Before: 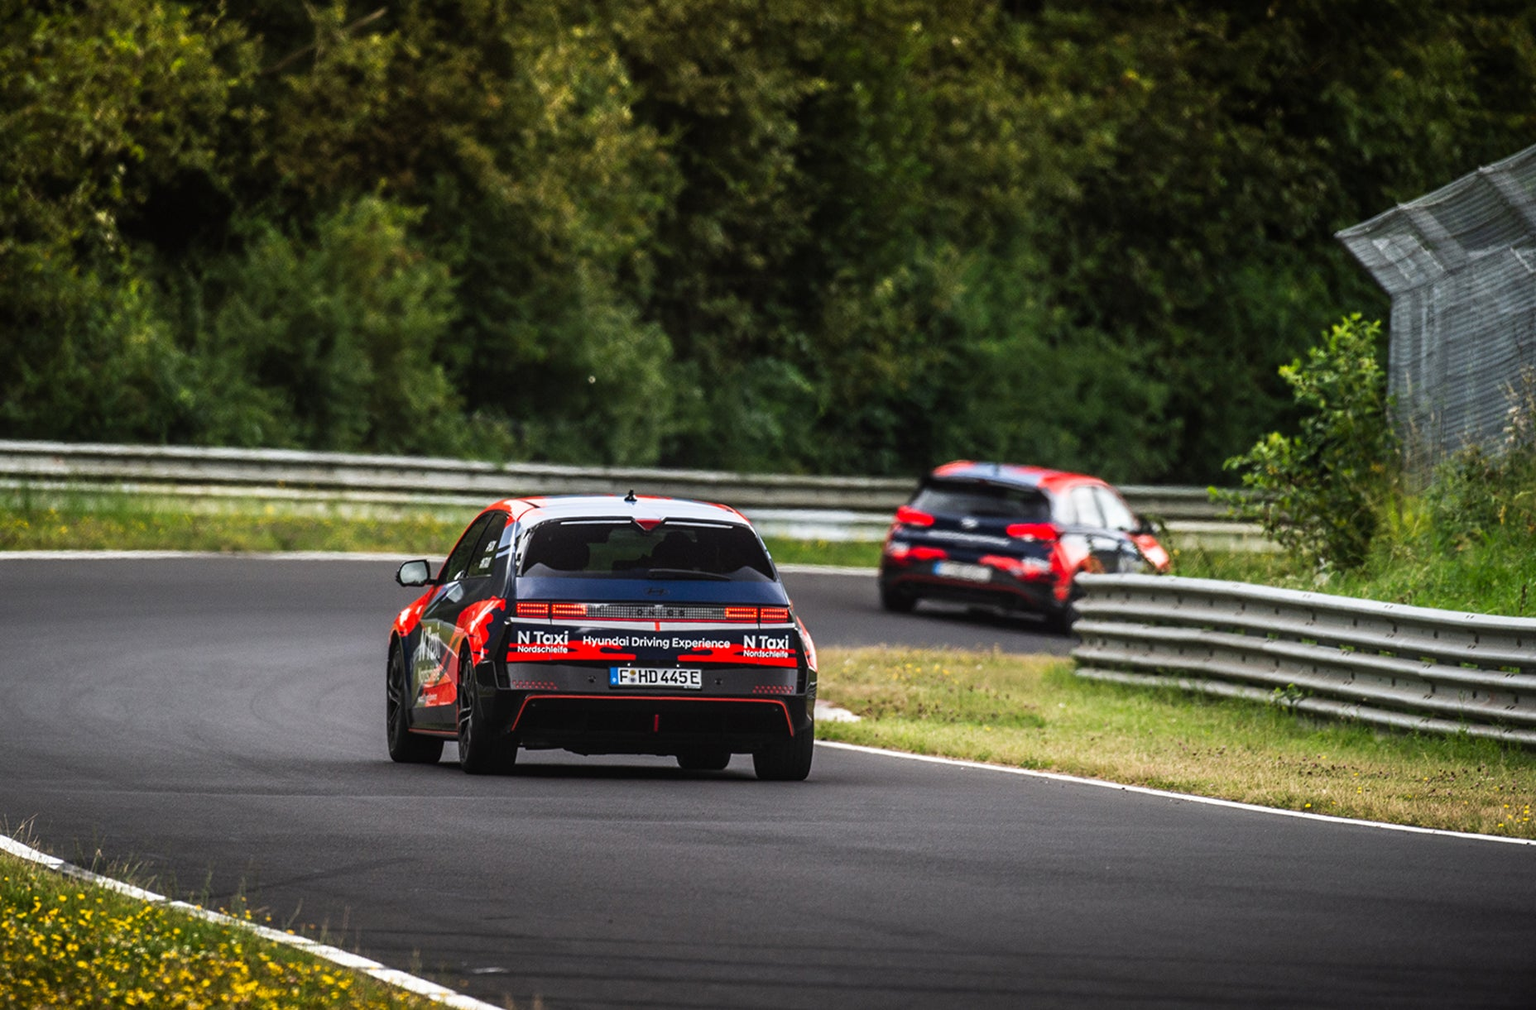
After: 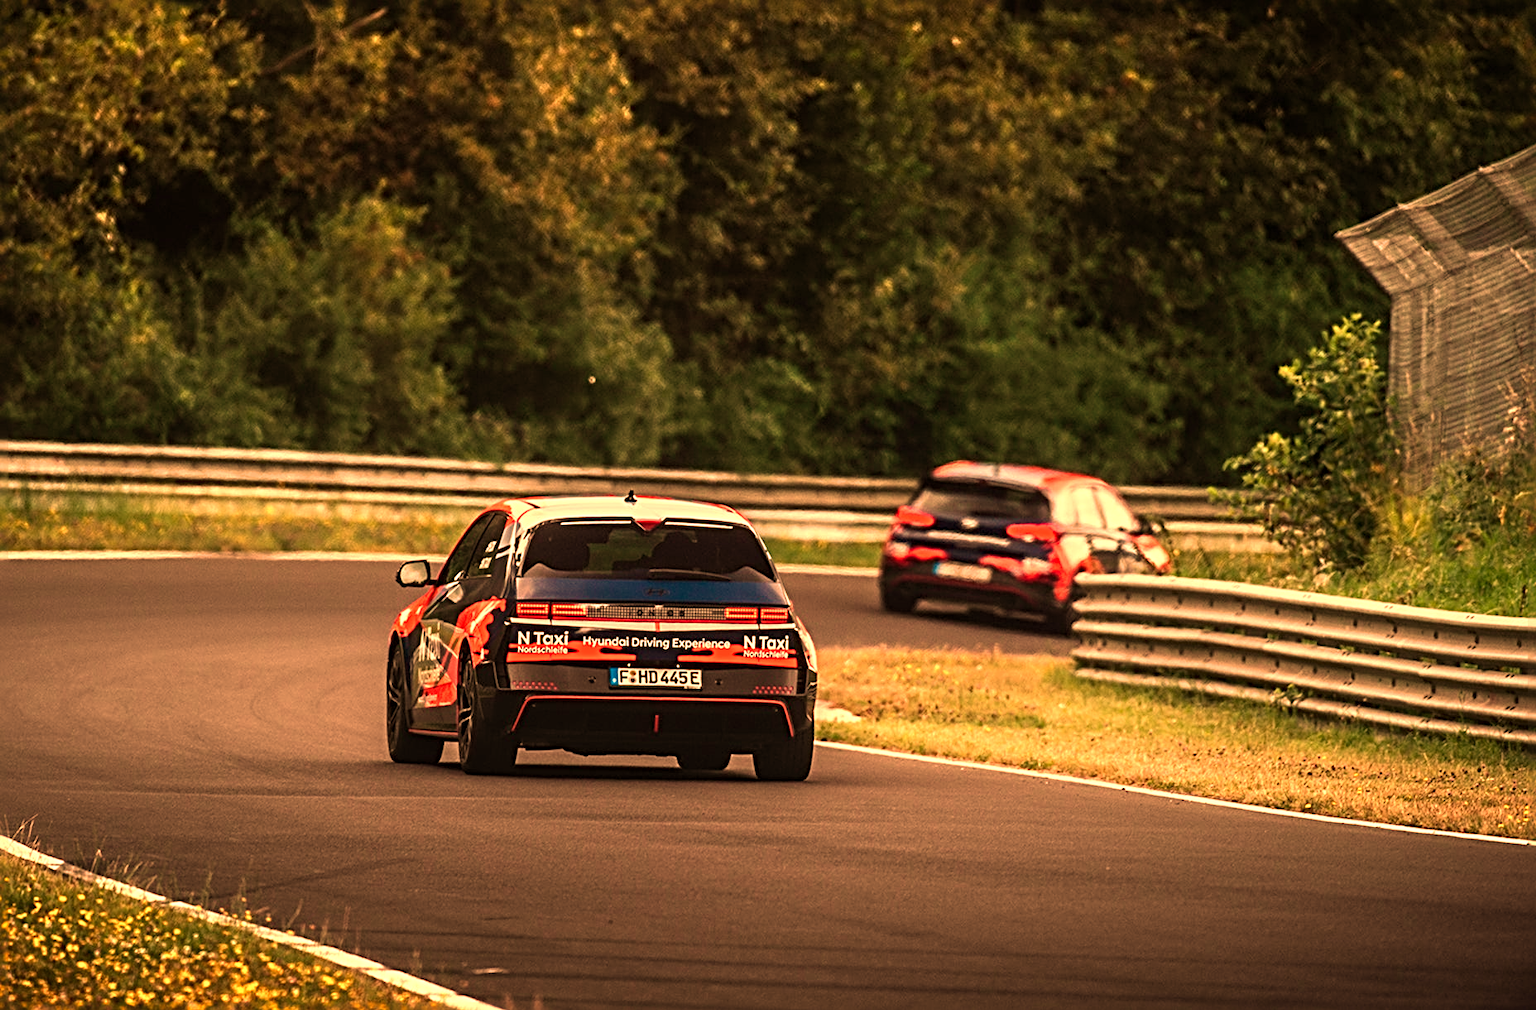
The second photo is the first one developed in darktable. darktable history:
exposure: compensate highlight preservation false
sharpen: radius 4
white balance: red 1.467, blue 0.684
velvia: strength 56%
